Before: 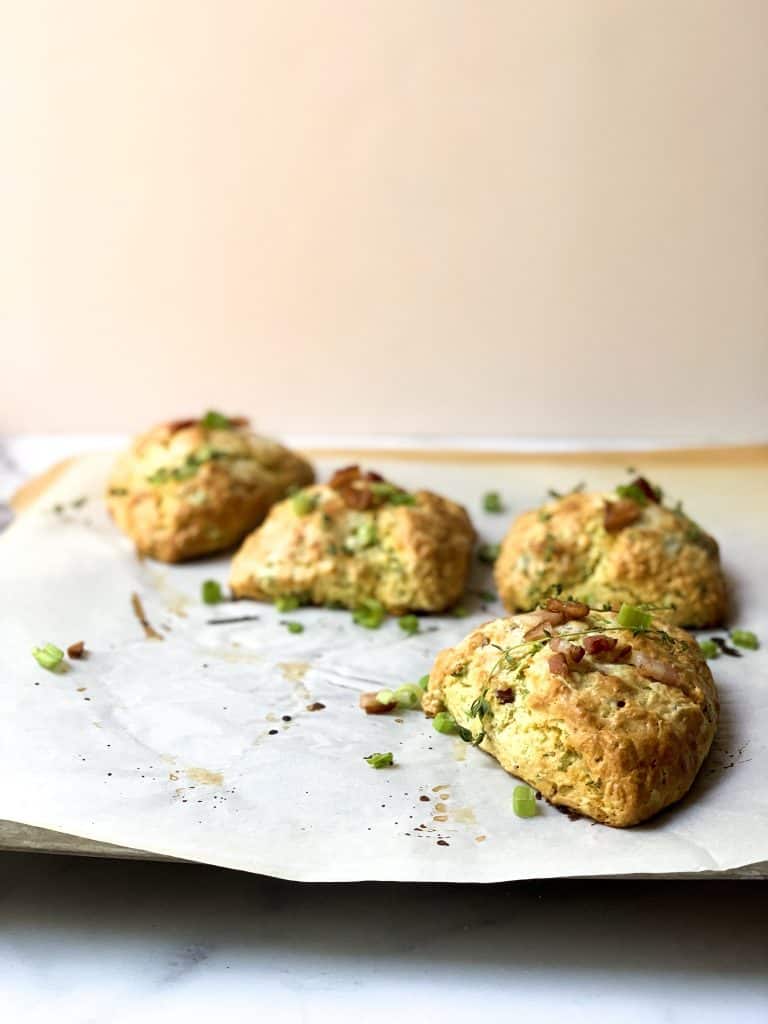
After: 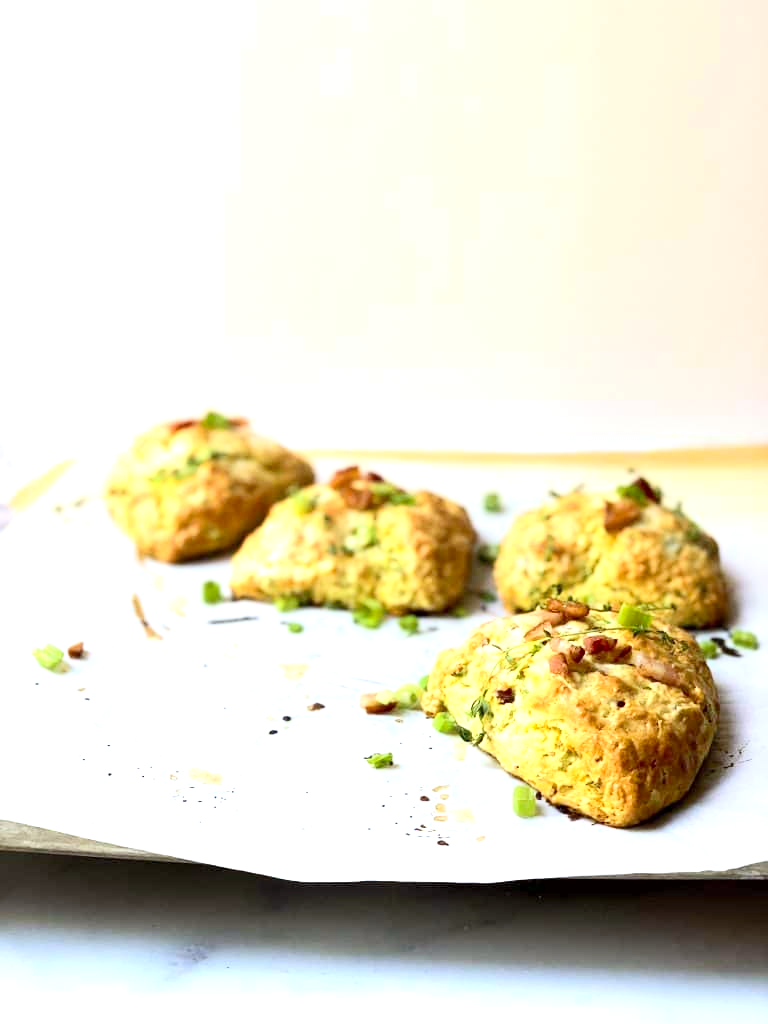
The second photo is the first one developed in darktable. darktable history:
white balance: red 0.974, blue 1.044
contrast brightness saturation: contrast 0.2, brightness 0.16, saturation 0.22
exposure: black level correction 0.001, exposure 0.675 EV, compensate highlight preservation false
